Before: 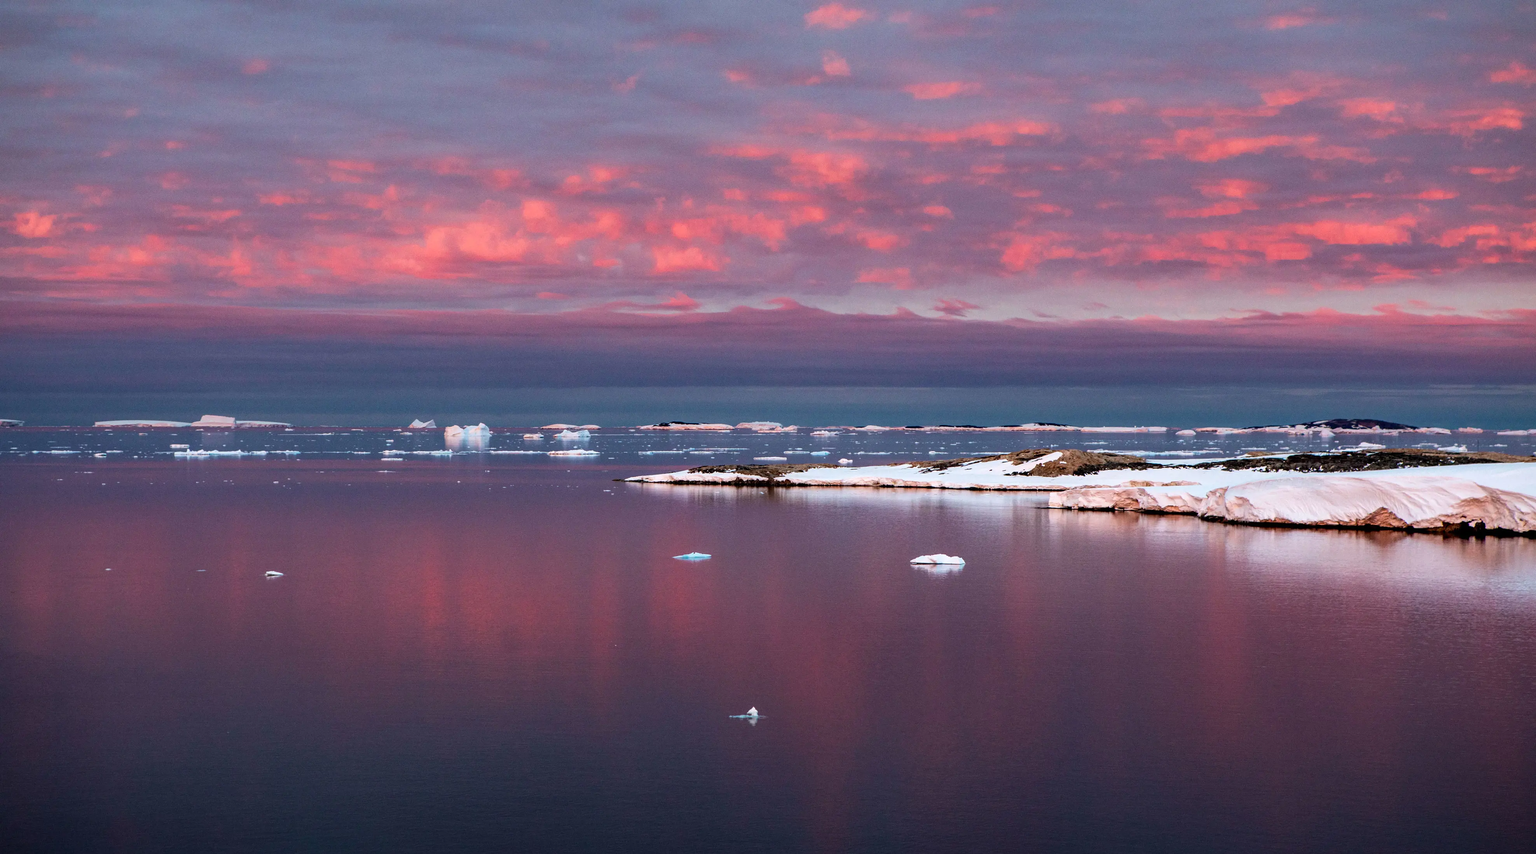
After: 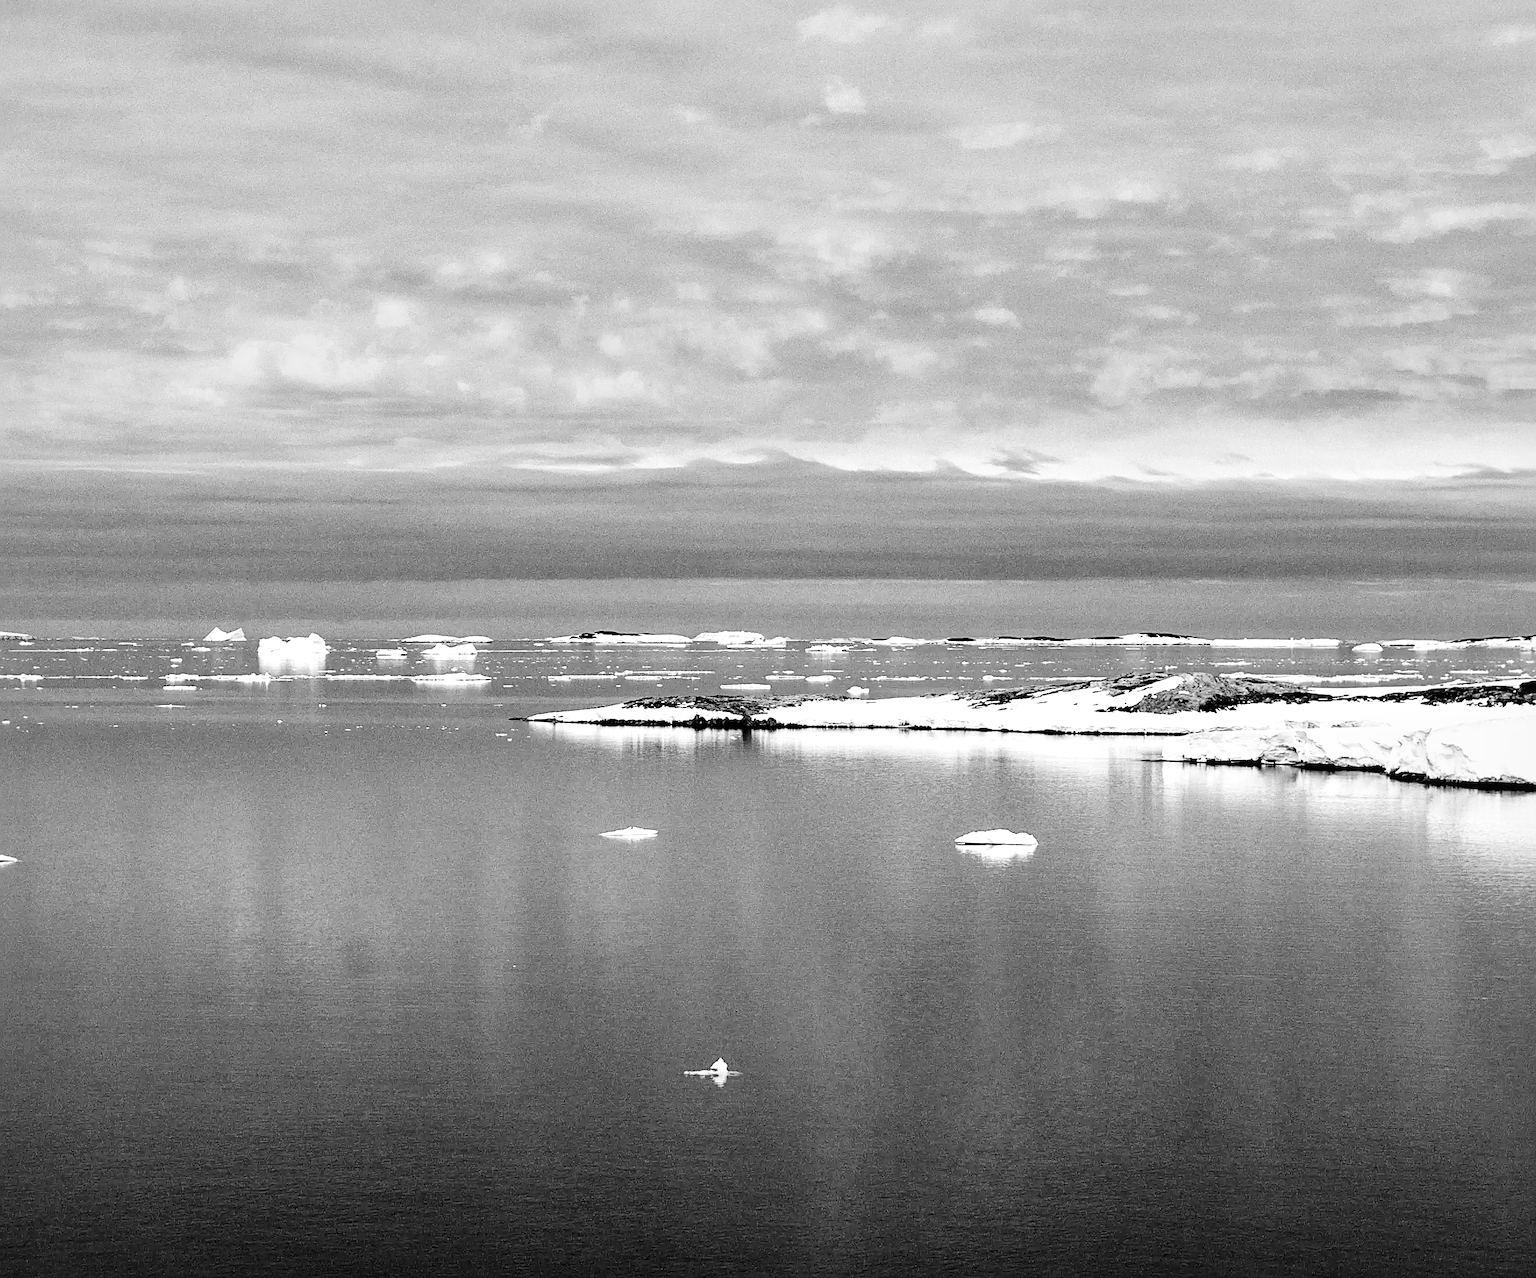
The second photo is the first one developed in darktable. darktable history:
filmic rgb: black relative exposure -5 EV, white relative exposure 3.2 EV, hardness 3.42, contrast 1.2, highlights saturation mix -50%
tone curve: curves: ch0 [(0, 0.021) (0.049, 0.044) (0.152, 0.14) (0.328, 0.357) (0.473, 0.529) (0.641, 0.705) (0.868, 0.887) (1, 0.969)]; ch1 [(0, 0) (0.322, 0.328) (0.43, 0.425) (0.474, 0.466) (0.502, 0.503) (0.522, 0.526) (0.564, 0.591) (0.602, 0.632) (0.677, 0.701) (0.859, 0.885) (1, 1)]; ch2 [(0, 0) (0.33, 0.301) (0.447, 0.44) (0.502, 0.505) (0.535, 0.554) (0.565, 0.598) (0.618, 0.629) (1, 1)], color space Lab, independent channels, preserve colors none
local contrast: mode bilateral grid, contrast 25, coarseness 60, detail 151%, midtone range 0.2
exposure: black level correction 0, exposure 1.198 EV, compensate exposure bias true, compensate highlight preservation false
crop and rotate: left 17.732%, right 15.423%
sharpen: on, module defaults
monochrome: a -3.63, b -0.465
